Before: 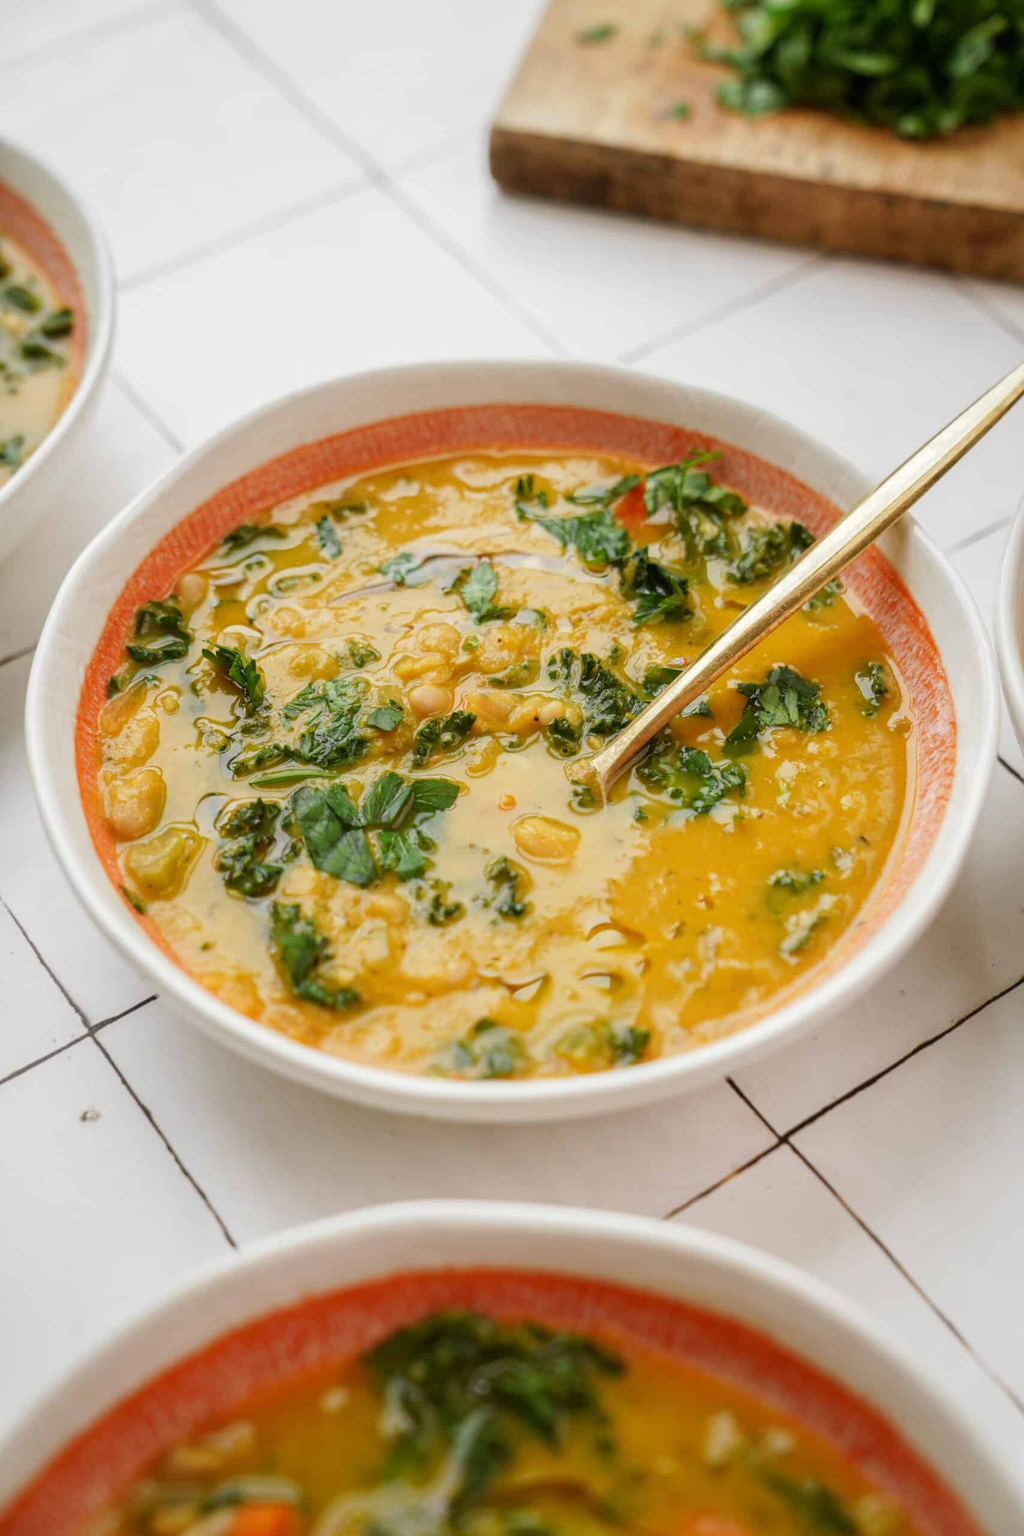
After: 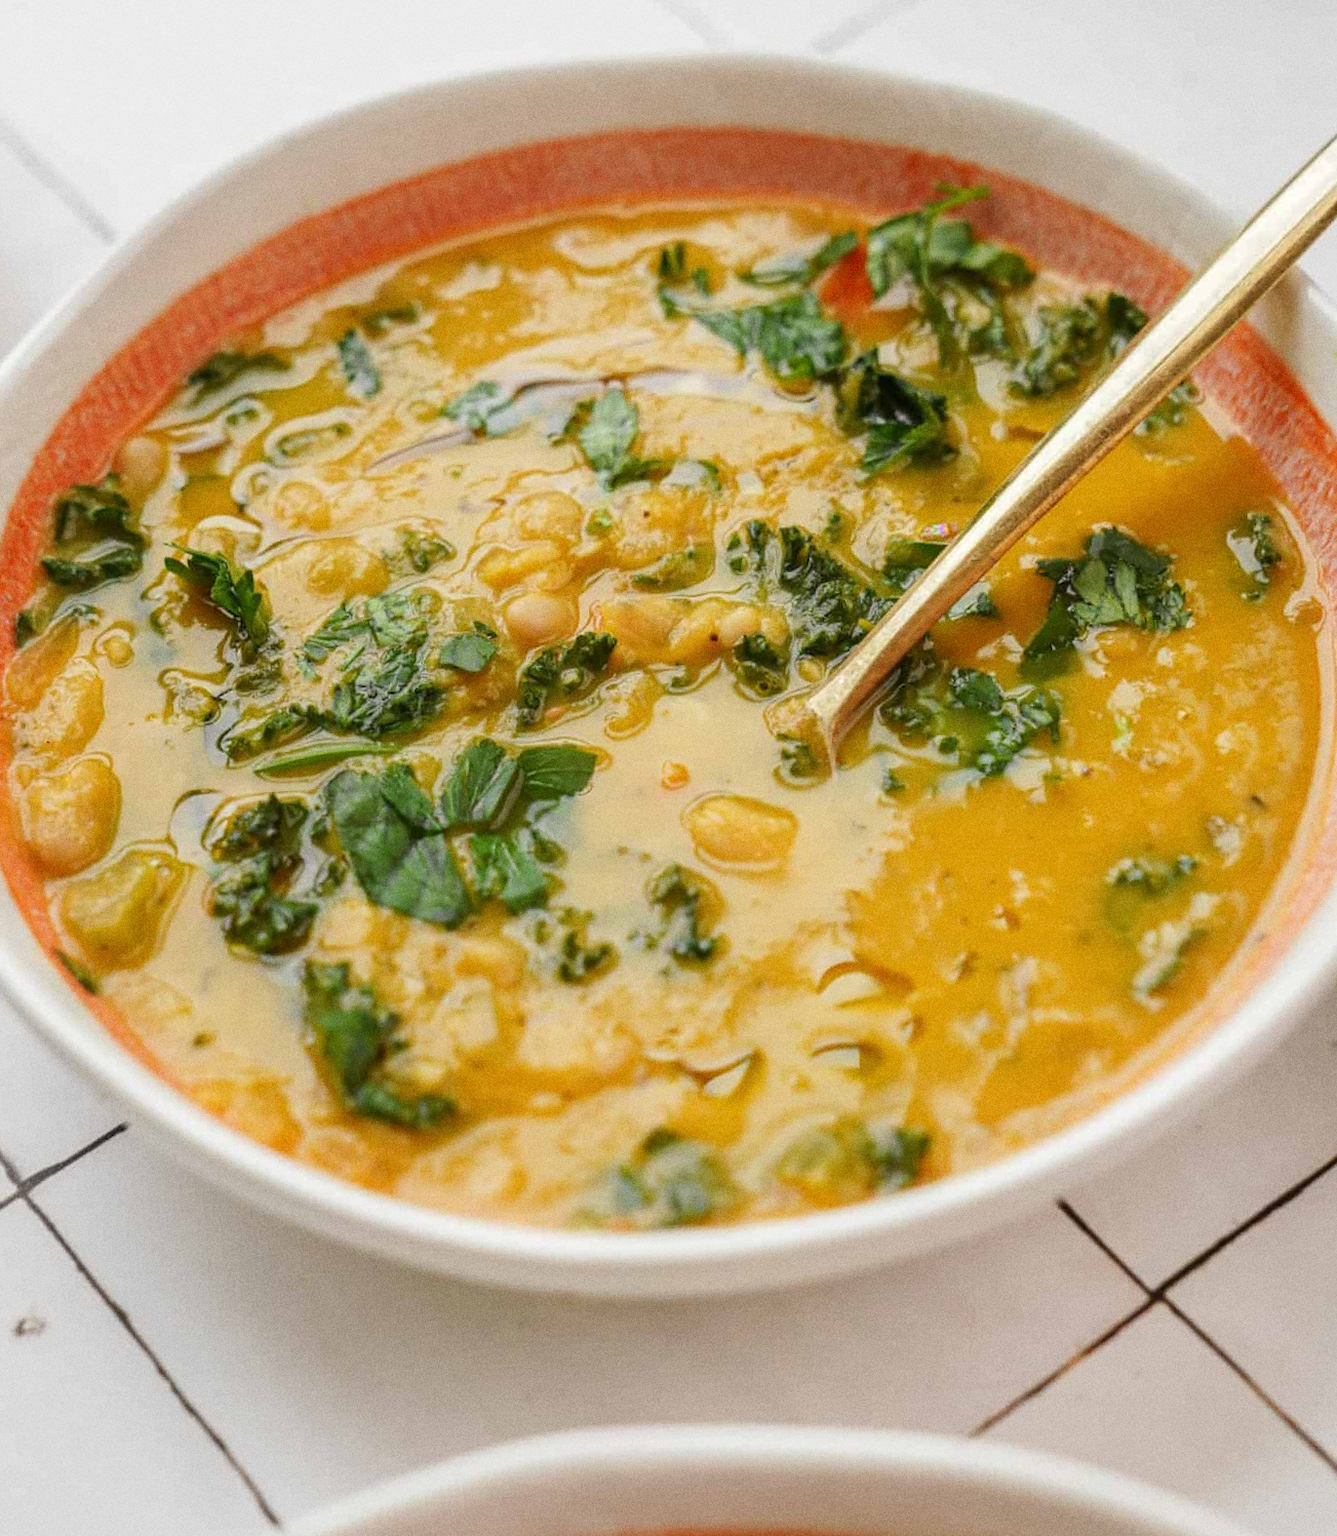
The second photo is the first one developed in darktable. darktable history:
crop: left 9.712%, top 16.928%, right 10.845%, bottom 12.332%
rotate and perspective: rotation -3.52°, crop left 0.036, crop right 0.964, crop top 0.081, crop bottom 0.919
grain: strength 26%
